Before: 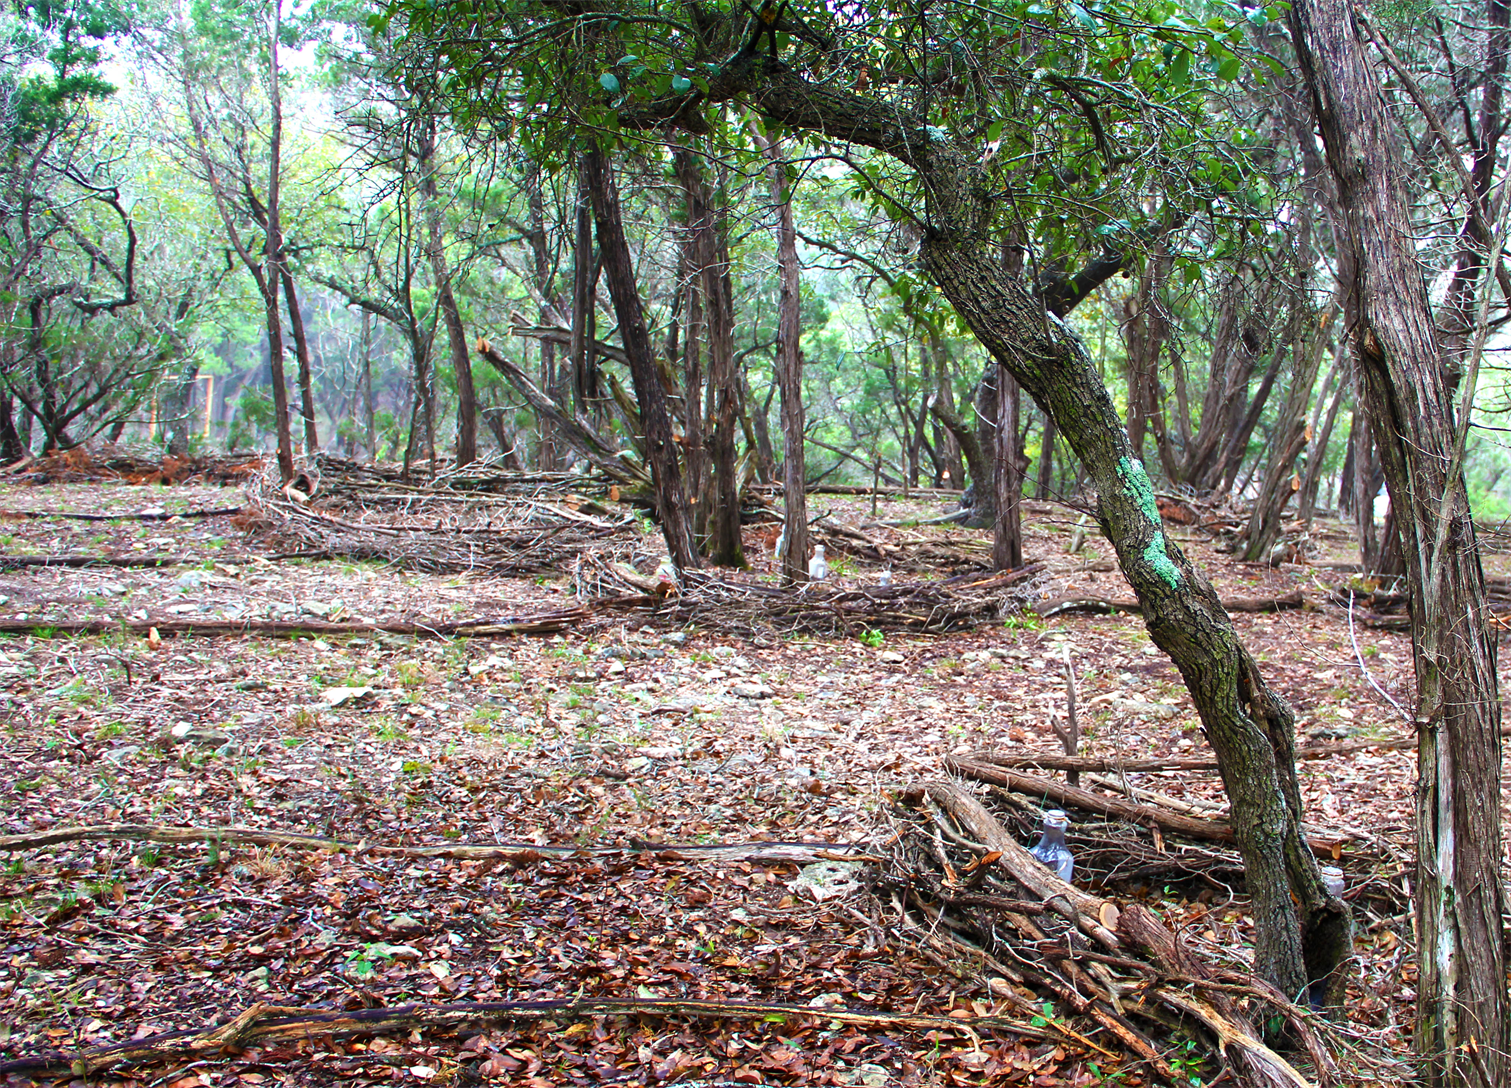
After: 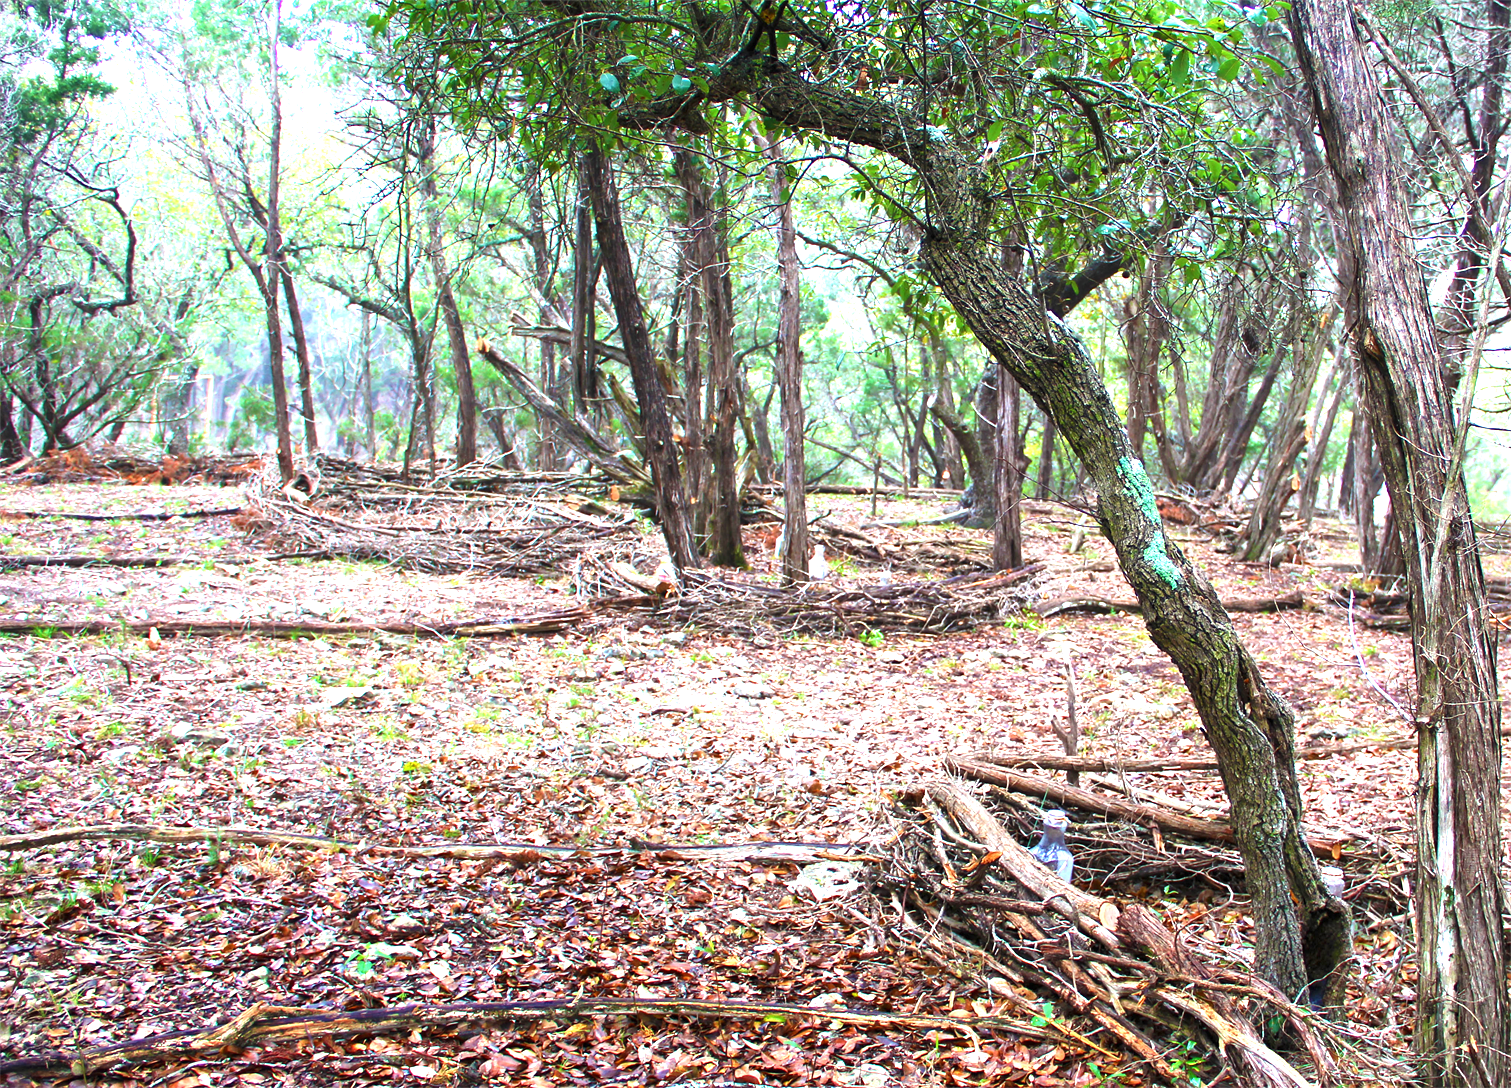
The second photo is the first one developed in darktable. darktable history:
vignetting: fall-off start 100.79%
exposure: exposure 1 EV, compensate exposure bias true, compensate highlight preservation false
